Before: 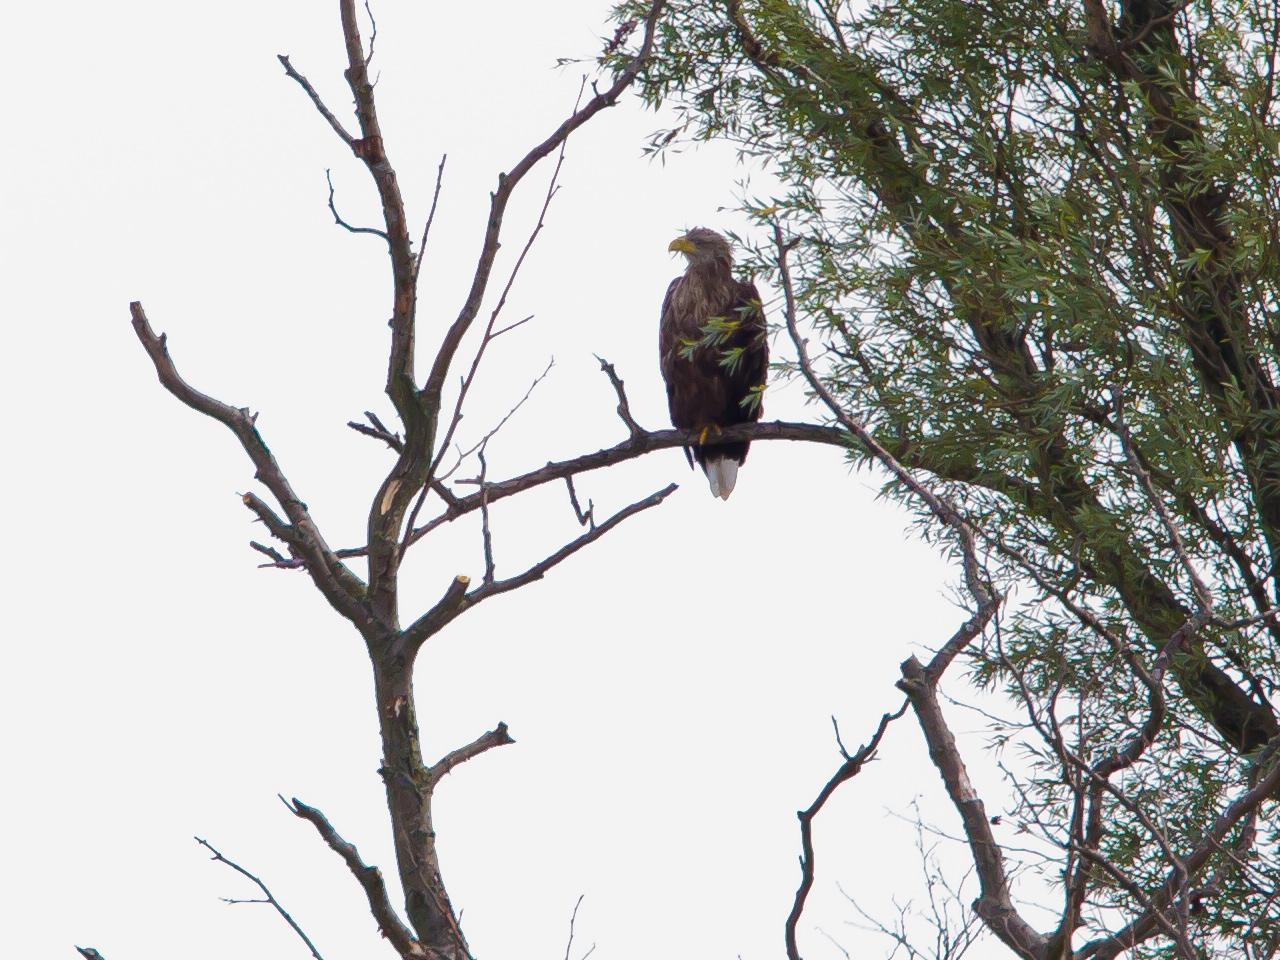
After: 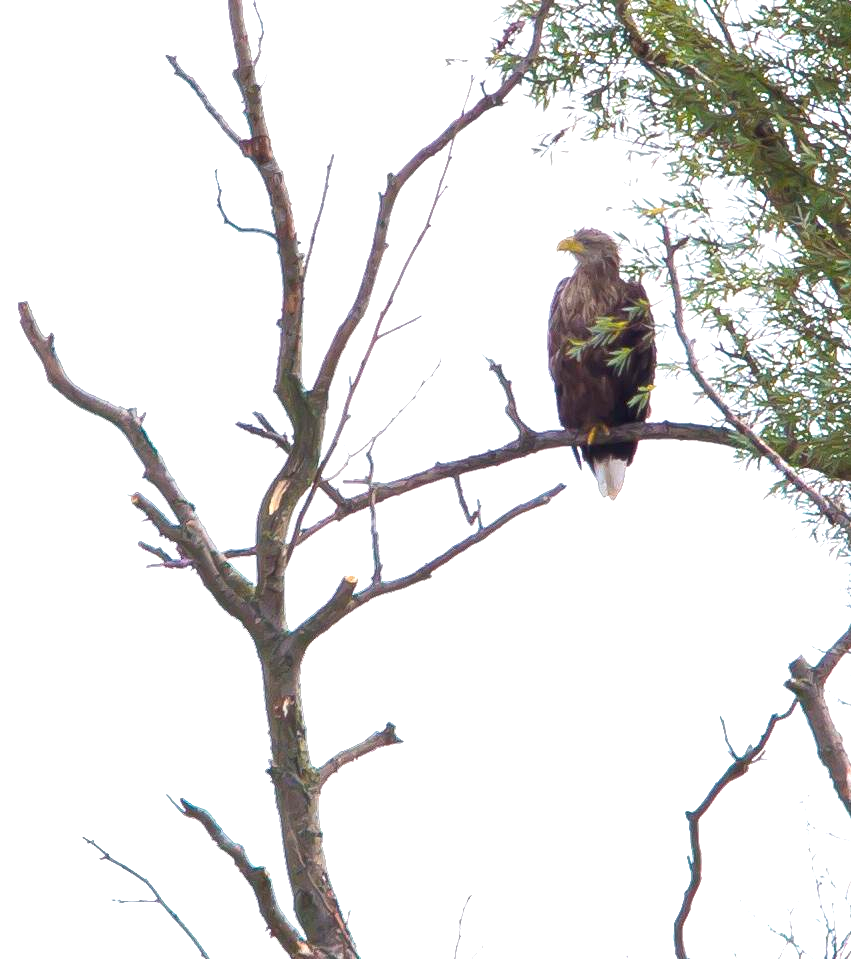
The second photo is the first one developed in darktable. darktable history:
crop and rotate: left 8.807%, right 24.649%
exposure: black level correction 0.001, exposure 1.132 EV, compensate exposure bias true, compensate highlight preservation false
